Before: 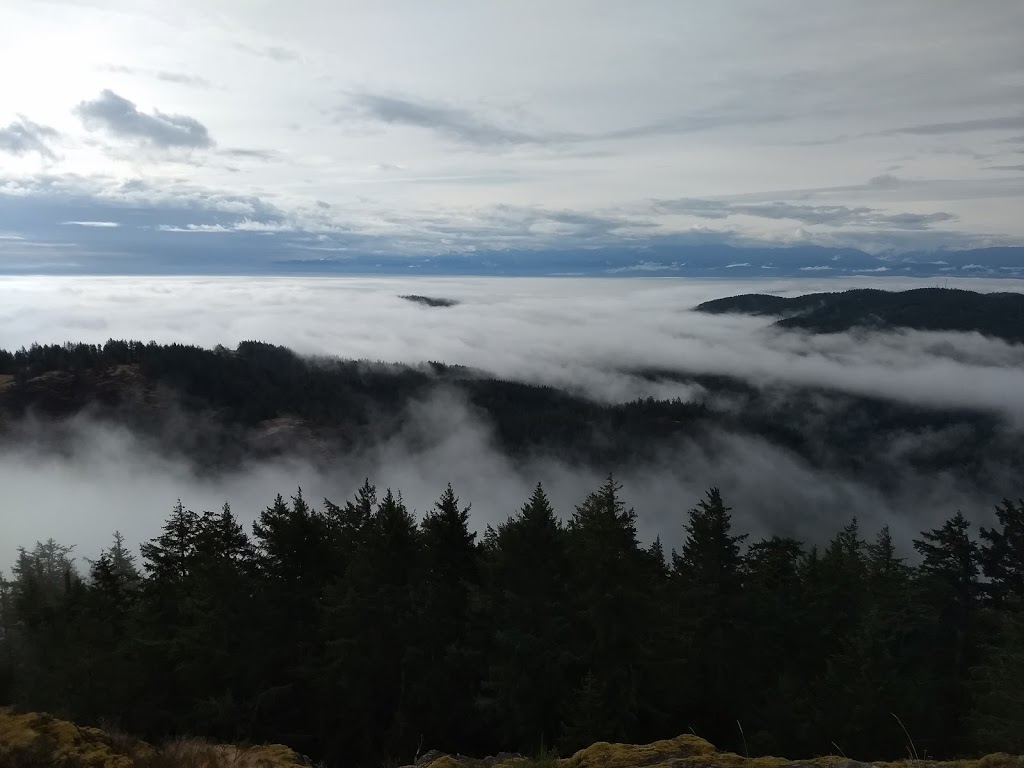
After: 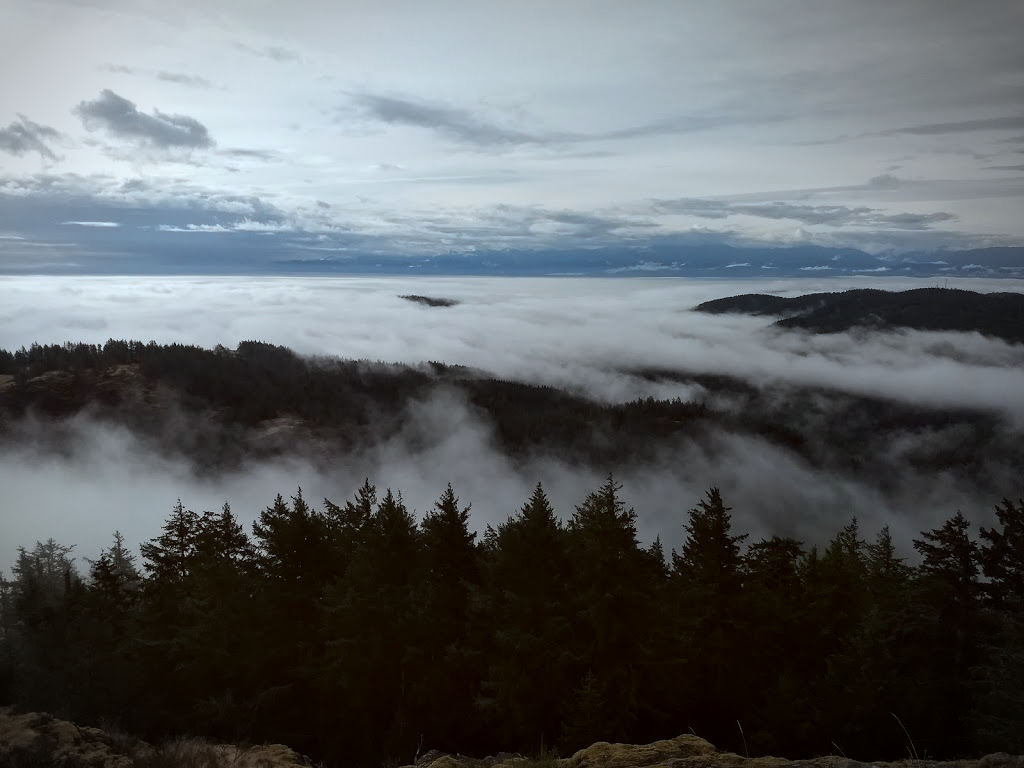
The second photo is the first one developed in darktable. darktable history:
color correction: highlights a* -3.28, highlights b* -6.24, shadows a* 3.1, shadows b* 5.19
local contrast: on, module defaults
vignetting: automatic ratio true
